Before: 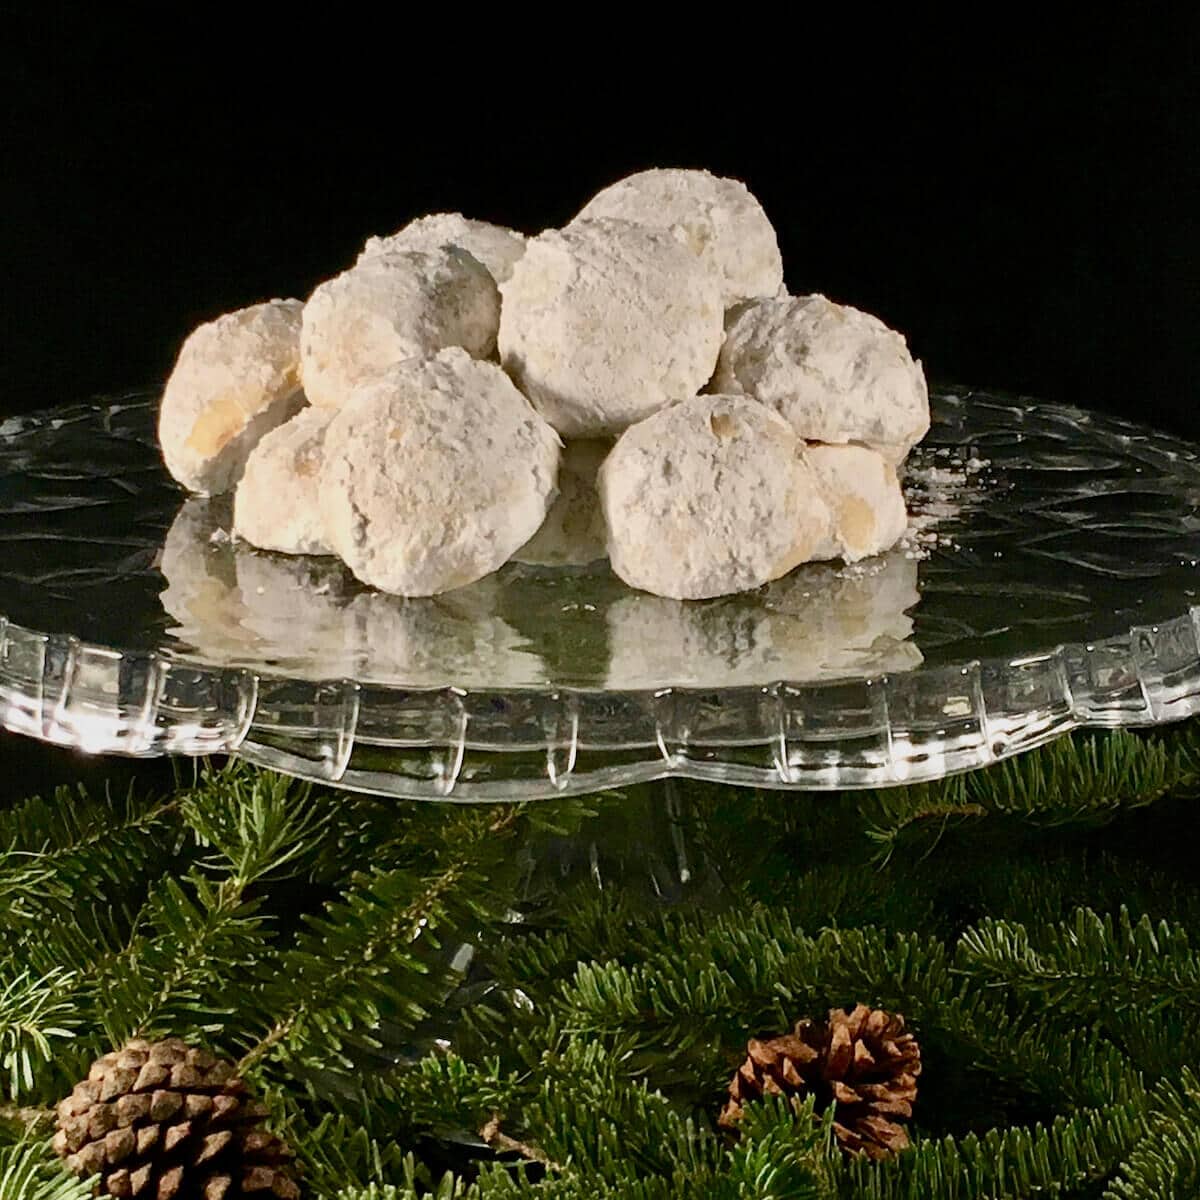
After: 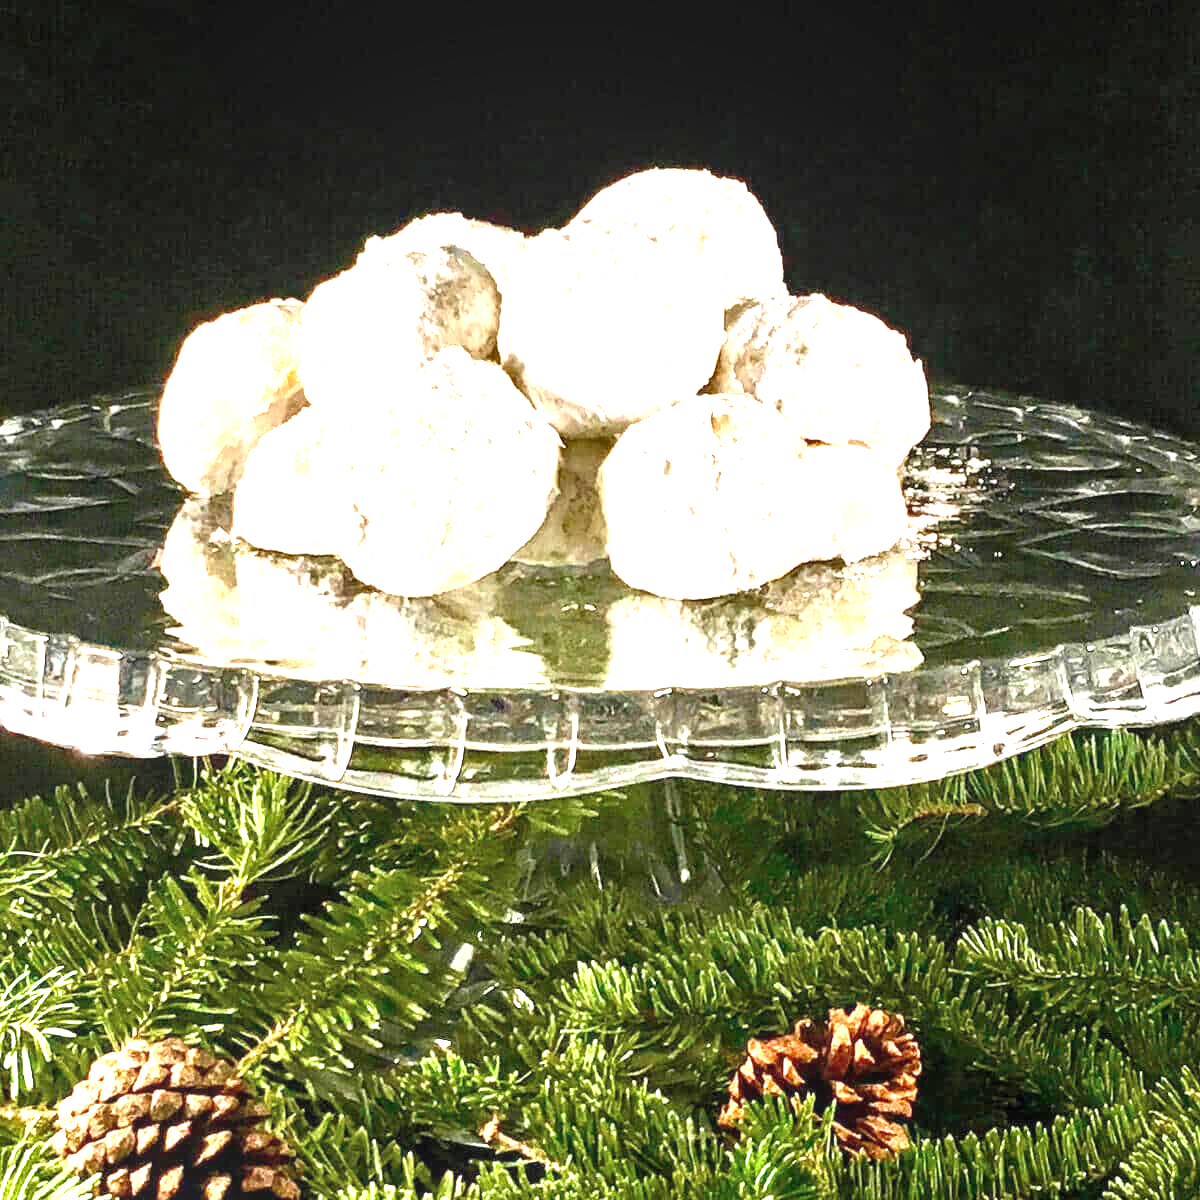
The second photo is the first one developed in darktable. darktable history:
local contrast: on, module defaults
exposure: black level correction 0, exposure 2.327 EV, compensate exposure bias true, compensate highlight preservation false
